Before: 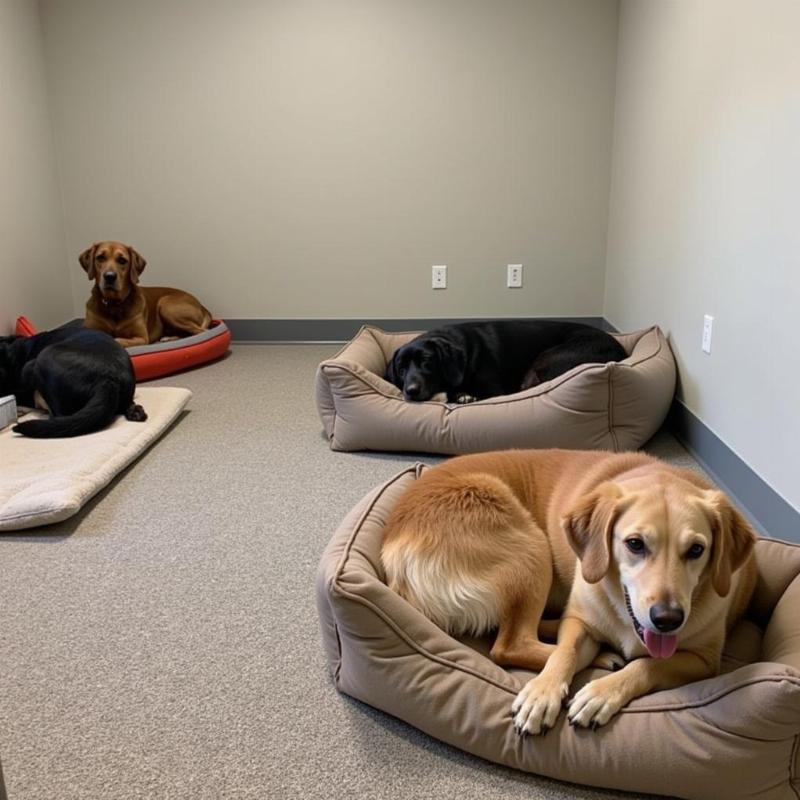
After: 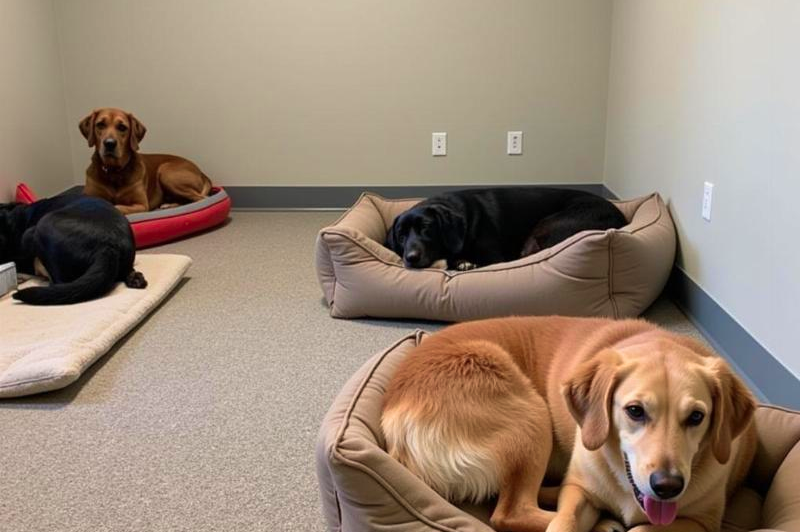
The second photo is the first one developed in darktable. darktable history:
color zones: curves: ch1 [(0.29, 0.492) (0.373, 0.185) (0.509, 0.481)]; ch2 [(0.25, 0.462) (0.749, 0.457)]
crop: top 16.709%, bottom 16.781%
velvia: on, module defaults
